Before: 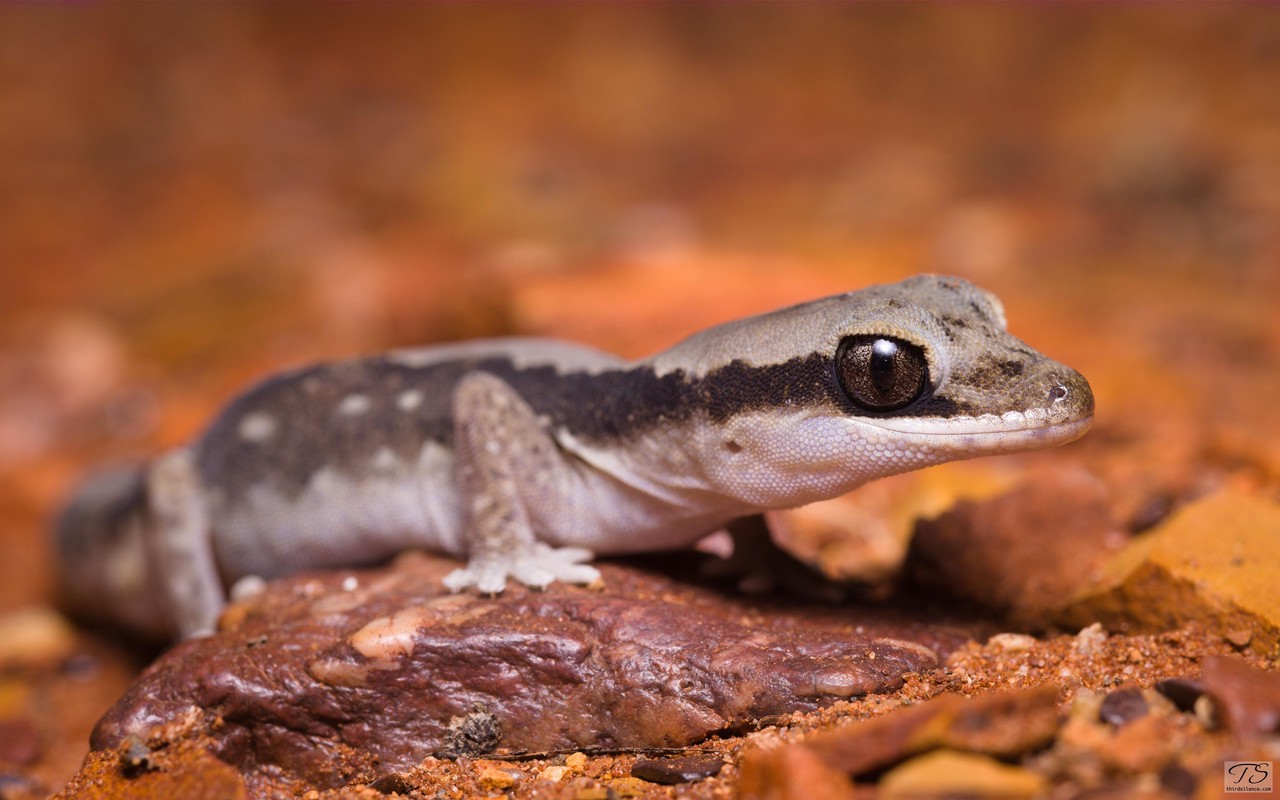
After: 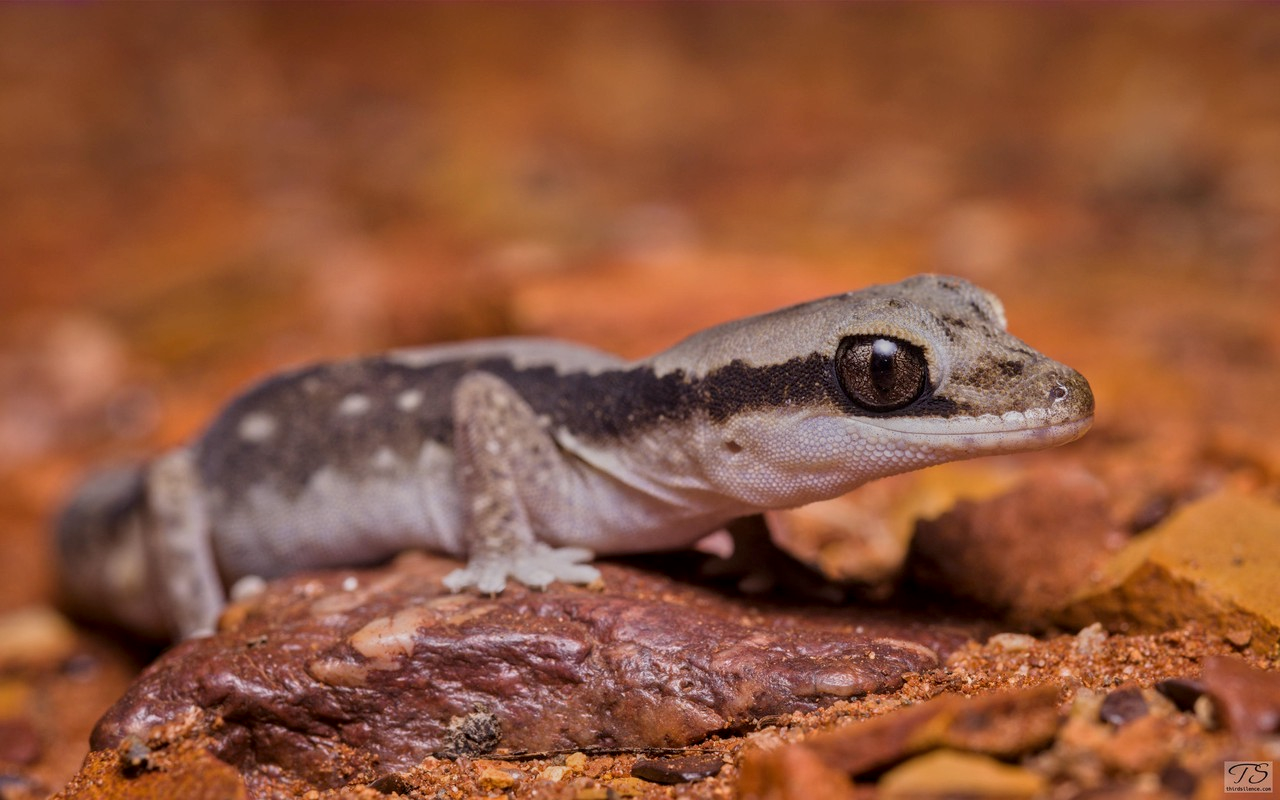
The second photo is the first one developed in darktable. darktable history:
tone equalizer: -8 EV -0.002 EV, -7 EV 0.005 EV, -6 EV -0.008 EV, -5 EV 0.007 EV, -4 EV -0.042 EV, -3 EV -0.233 EV, -2 EV -0.662 EV, -1 EV -0.983 EV, +0 EV -0.969 EV, smoothing diameter 2%, edges refinement/feathering 20, mask exposure compensation -1.57 EV, filter diffusion 5
local contrast: on, module defaults
